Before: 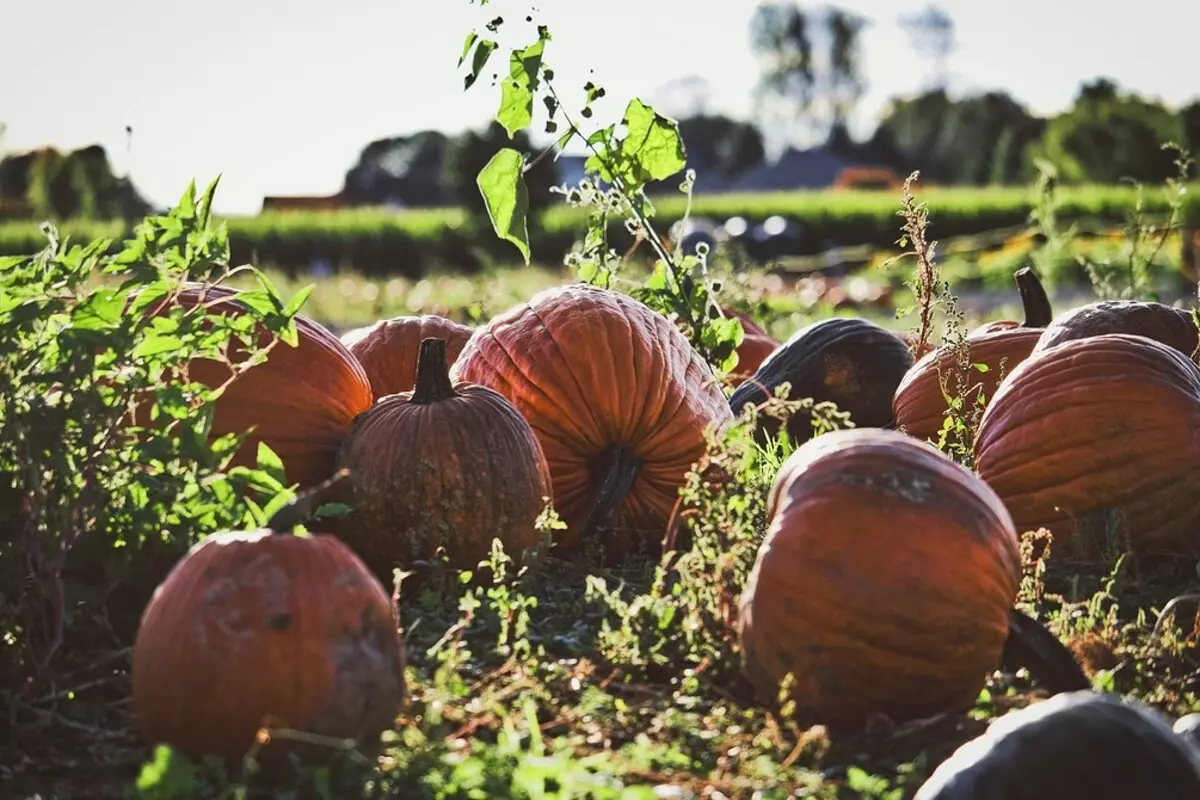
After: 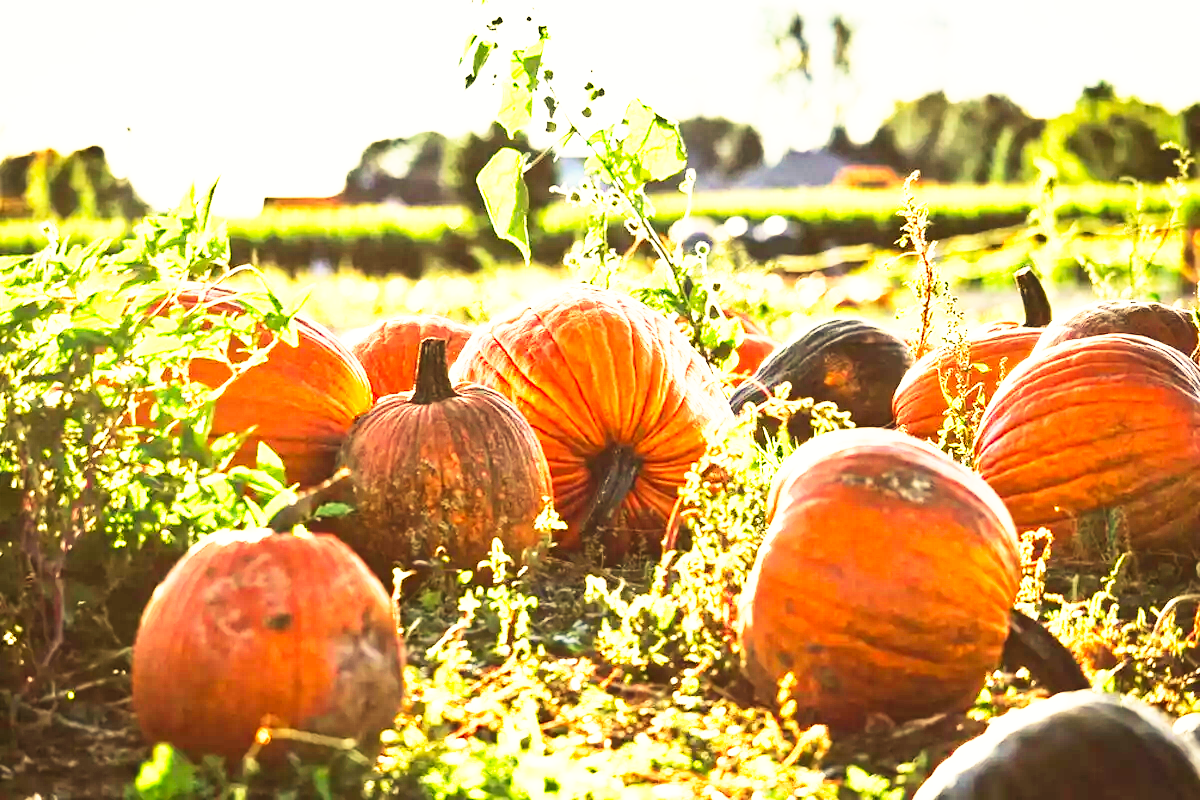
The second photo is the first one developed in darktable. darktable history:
white balance: red 1.08, blue 0.791
contrast brightness saturation: contrast 0.2, brightness 0.16, saturation 0.22
sigmoid: contrast 1.93, skew 0.29, preserve hue 0%
exposure: black level correction 0.001, exposure 1.822 EV, compensate exposure bias true, compensate highlight preservation false
